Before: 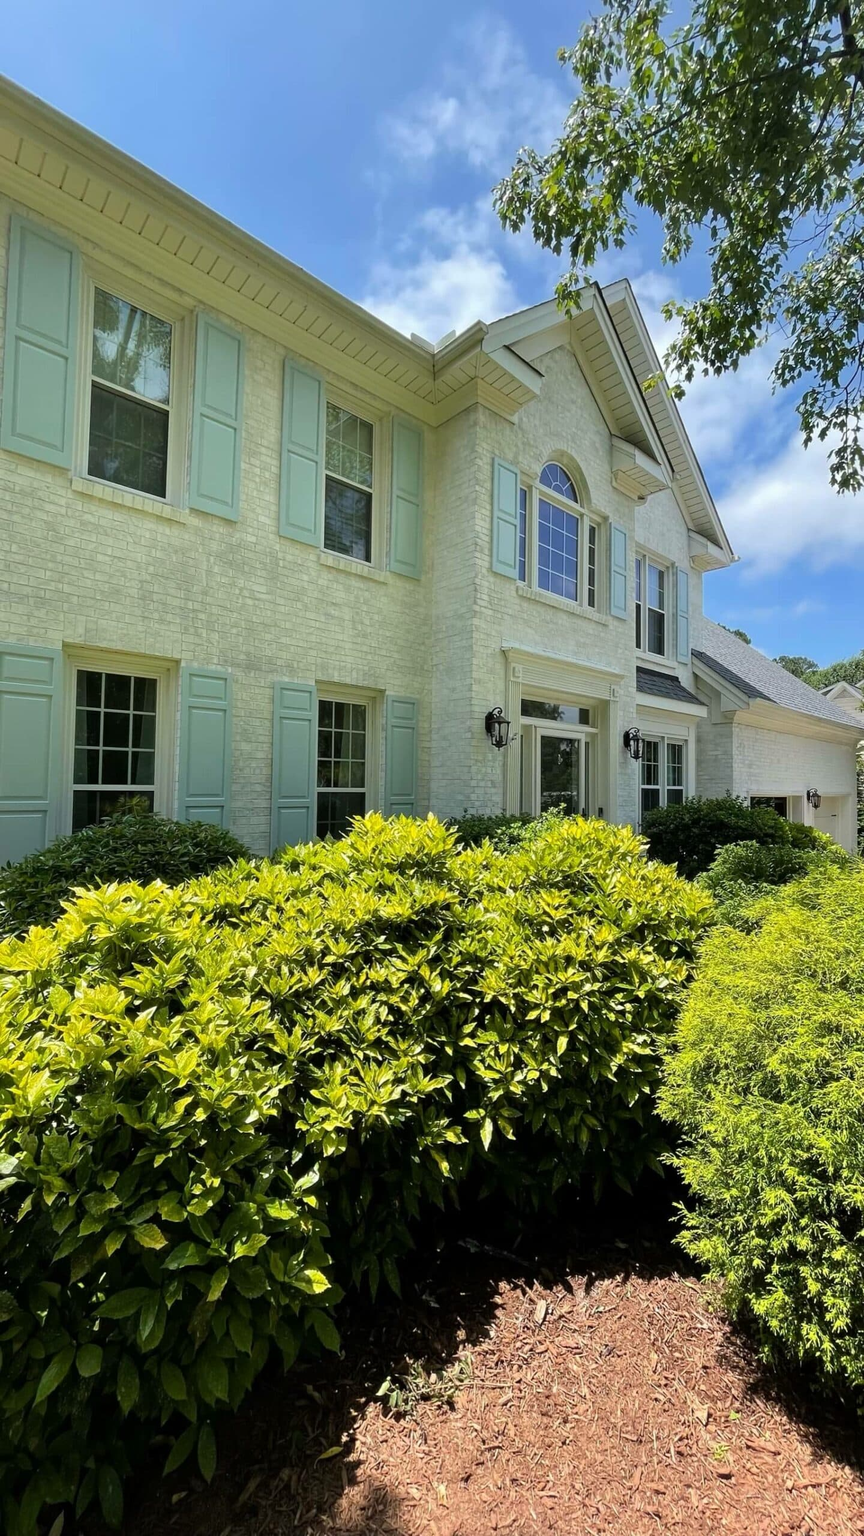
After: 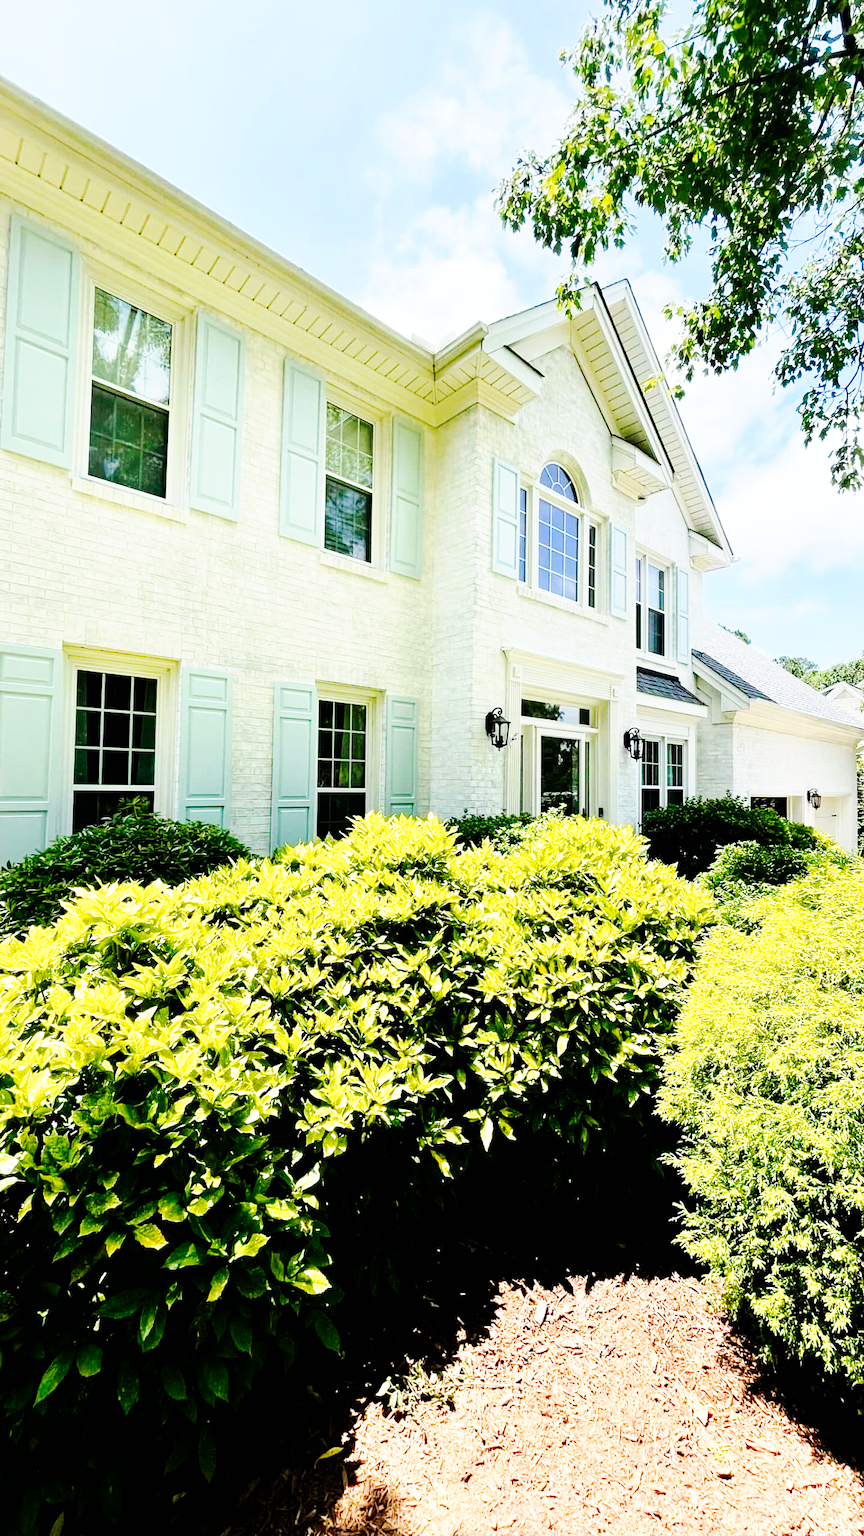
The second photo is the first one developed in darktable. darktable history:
tone curve: curves: ch0 [(0, 0) (0.003, 0) (0.011, 0.001) (0.025, 0.003) (0.044, 0.005) (0.069, 0.011) (0.1, 0.021) (0.136, 0.035) (0.177, 0.079) (0.224, 0.134) (0.277, 0.219) (0.335, 0.315) (0.399, 0.42) (0.468, 0.529) (0.543, 0.636) (0.623, 0.727) (0.709, 0.805) (0.801, 0.88) (0.898, 0.957) (1, 1)], preserve colors none
base curve: curves: ch0 [(0, 0.003) (0.001, 0.002) (0.006, 0.004) (0.02, 0.022) (0.048, 0.086) (0.094, 0.234) (0.162, 0.431) (0.258, 0.629) (0.385, 0.8) (0.548, 0.918) (0.751, 0.988) (1, 1)], preserve colors none
